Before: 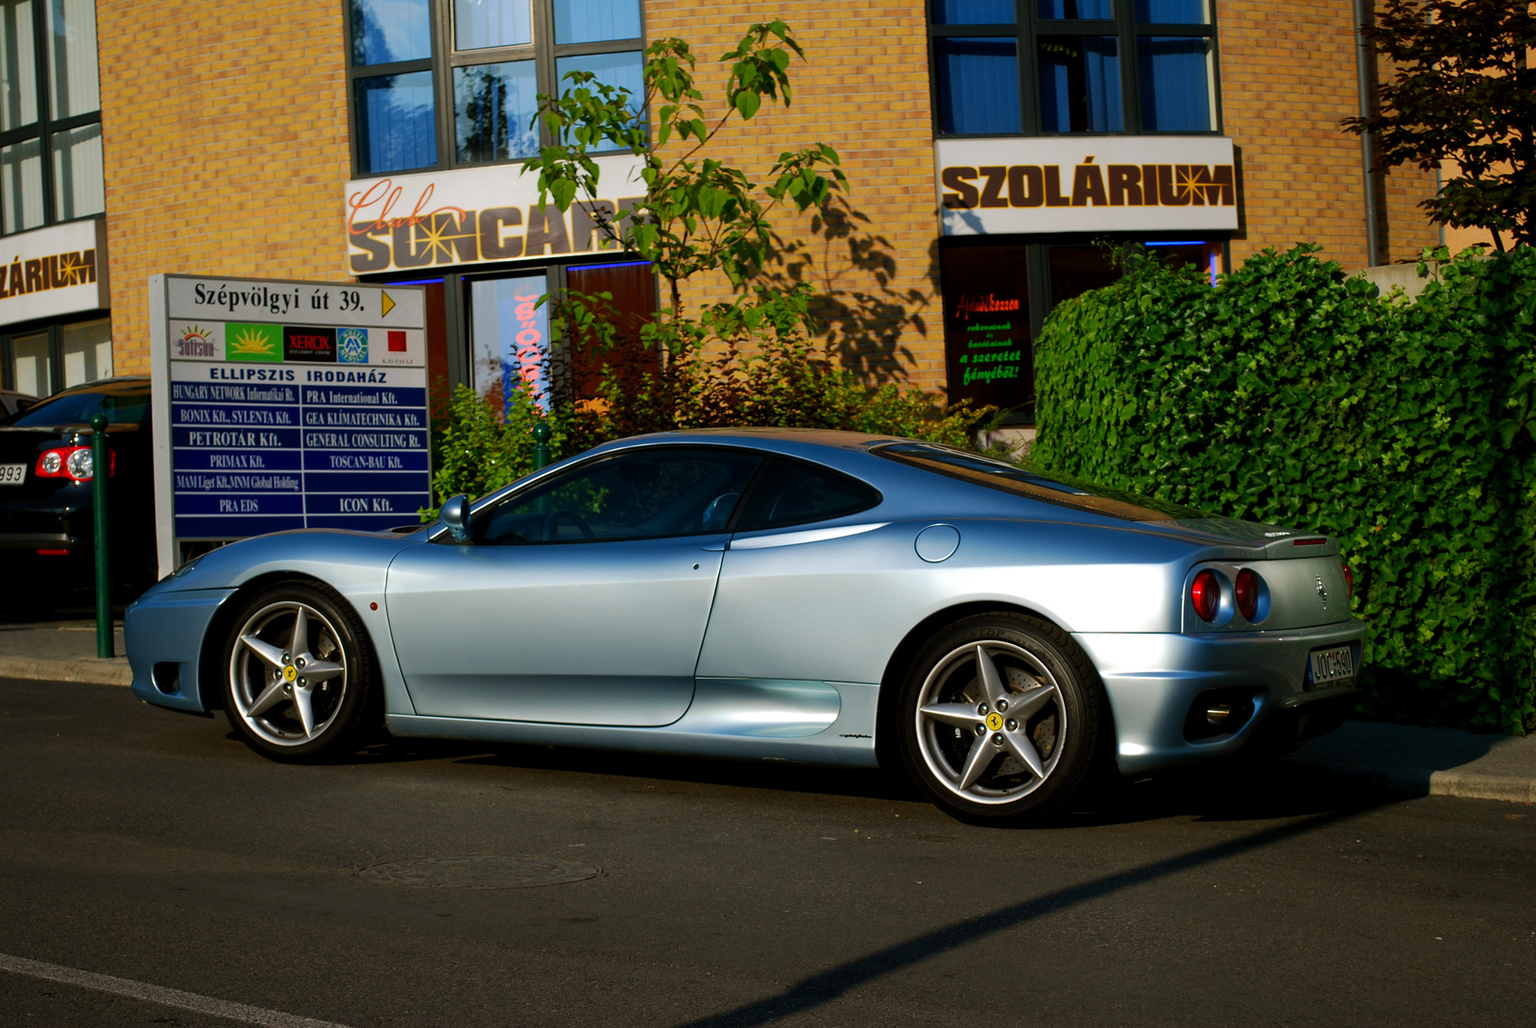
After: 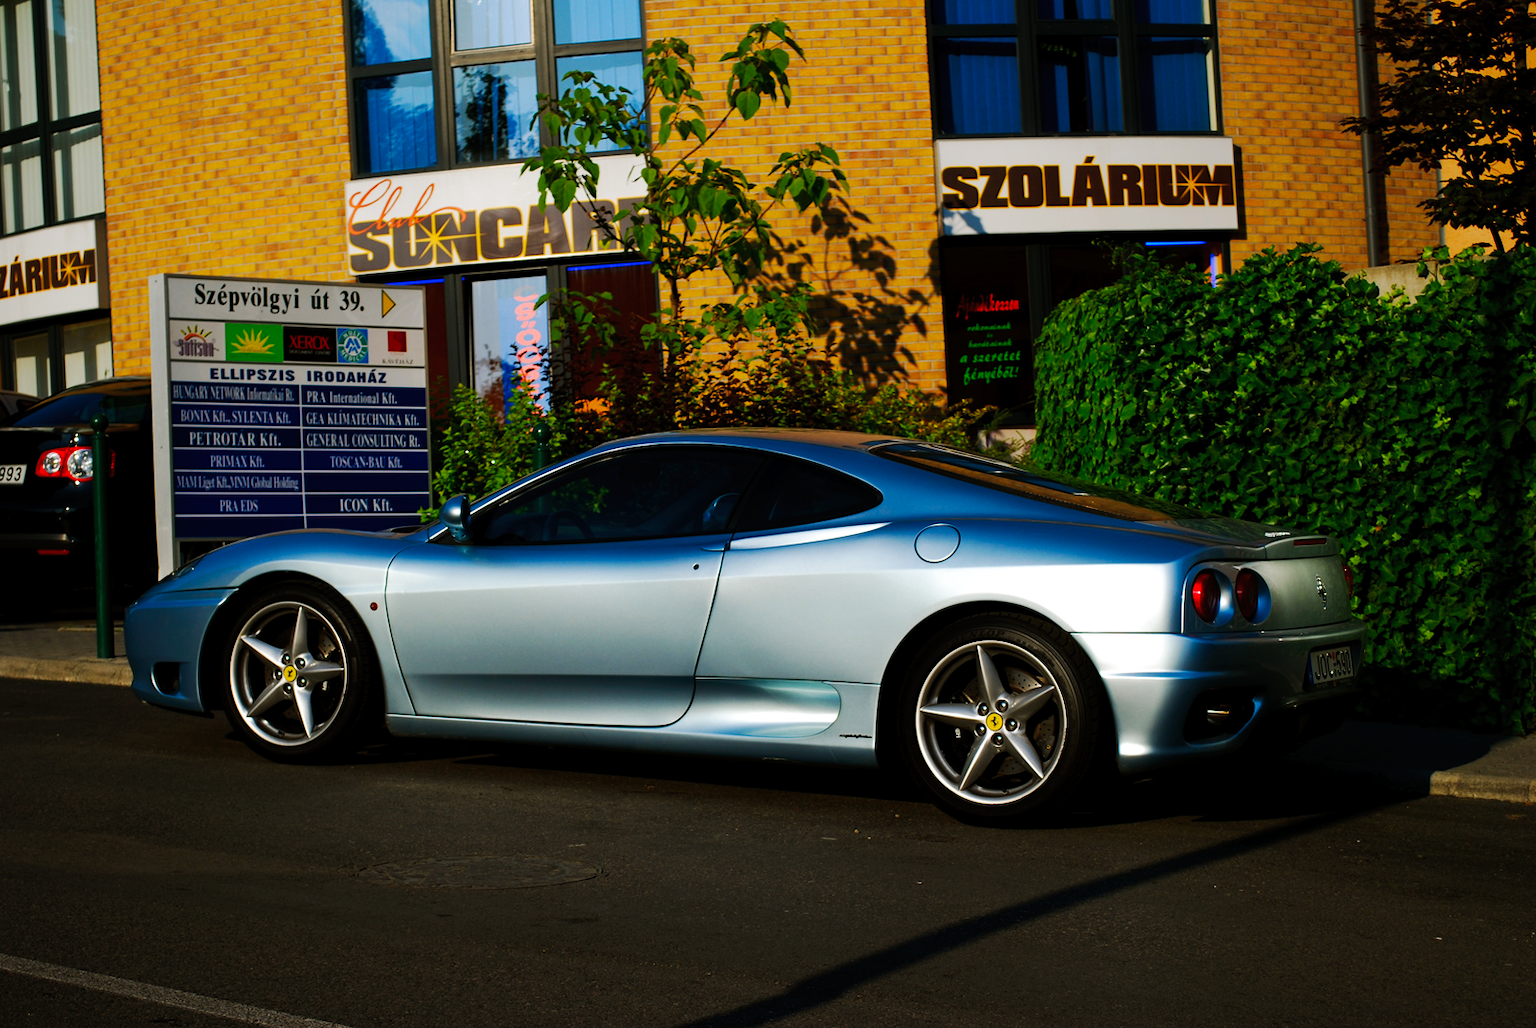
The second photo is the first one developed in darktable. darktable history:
tone curve: curves: ch0 [(0, 0) (0.003, 0.009) (0.011, 0.013) (0.025, 0.019) (0.044, 0.029) (0.069, 0.04) (0.1, 0.053) (0.136, 0.08) (0.177, 0.114) (0.224, 0.151) (0.277, 0.207) (0.335, 0.267) (0.399, 0.35) (0.468, 0.442) (0.543, 0.545) (0.623, 0.656) (0.709, 0.752) (0.801, 0.843) (0.898, 0.932) (1, 1)], preserve colors none
color balance: mode lift, gamma, gain (sRGB)
